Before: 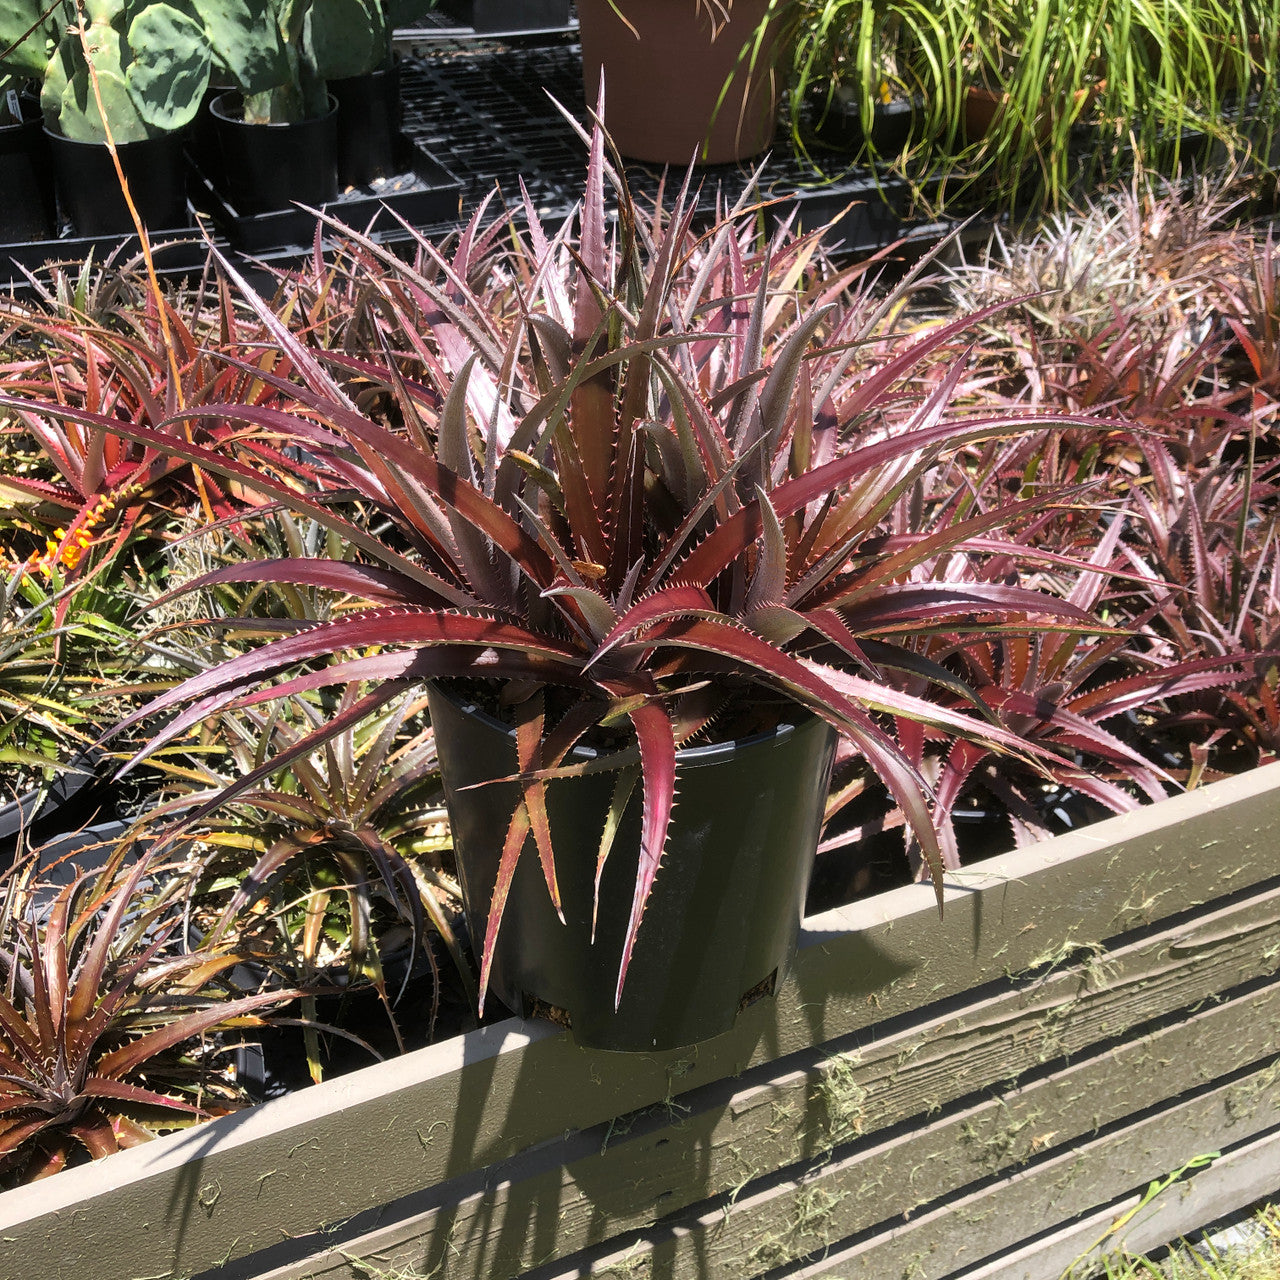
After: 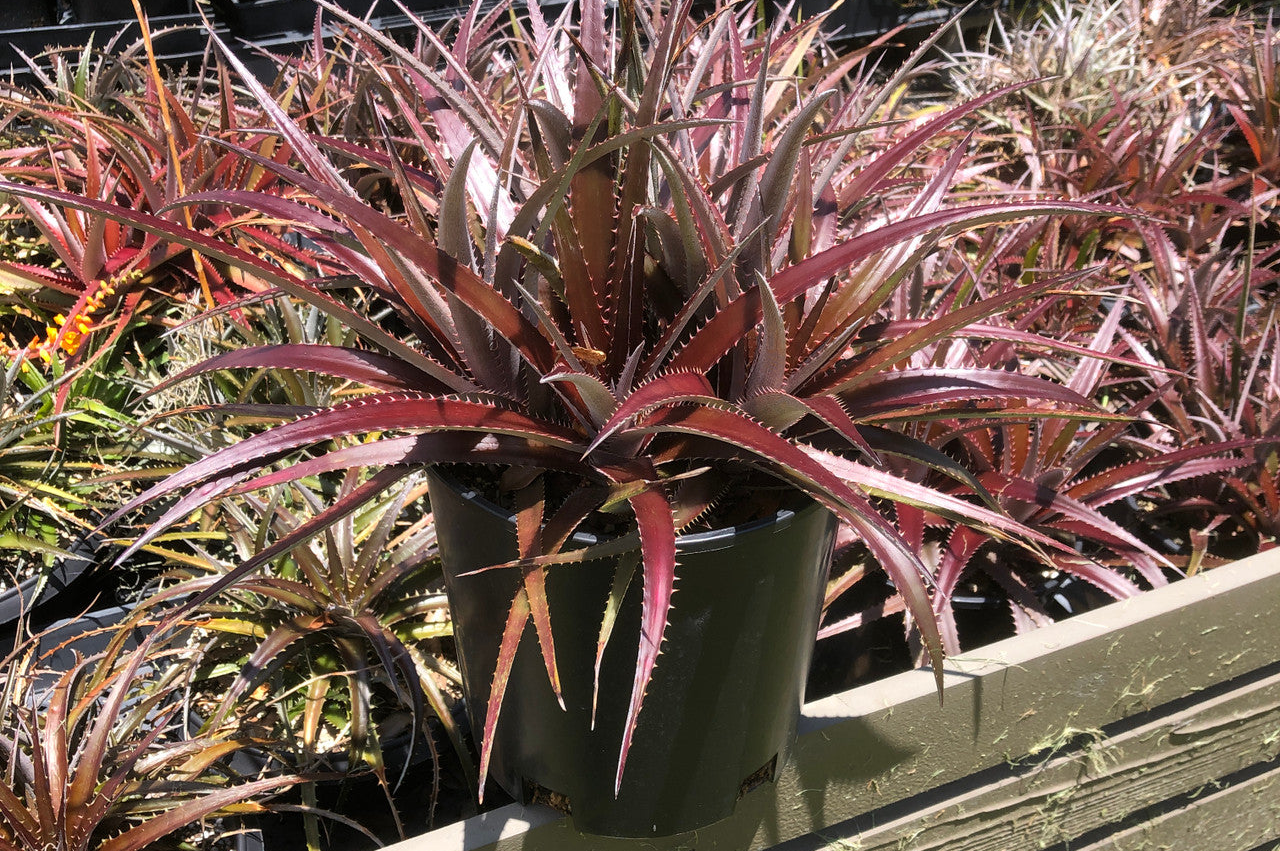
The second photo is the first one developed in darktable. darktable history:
crop: top 16.727%, bottom 16.727%
exposure: compensate highlight preservation false
